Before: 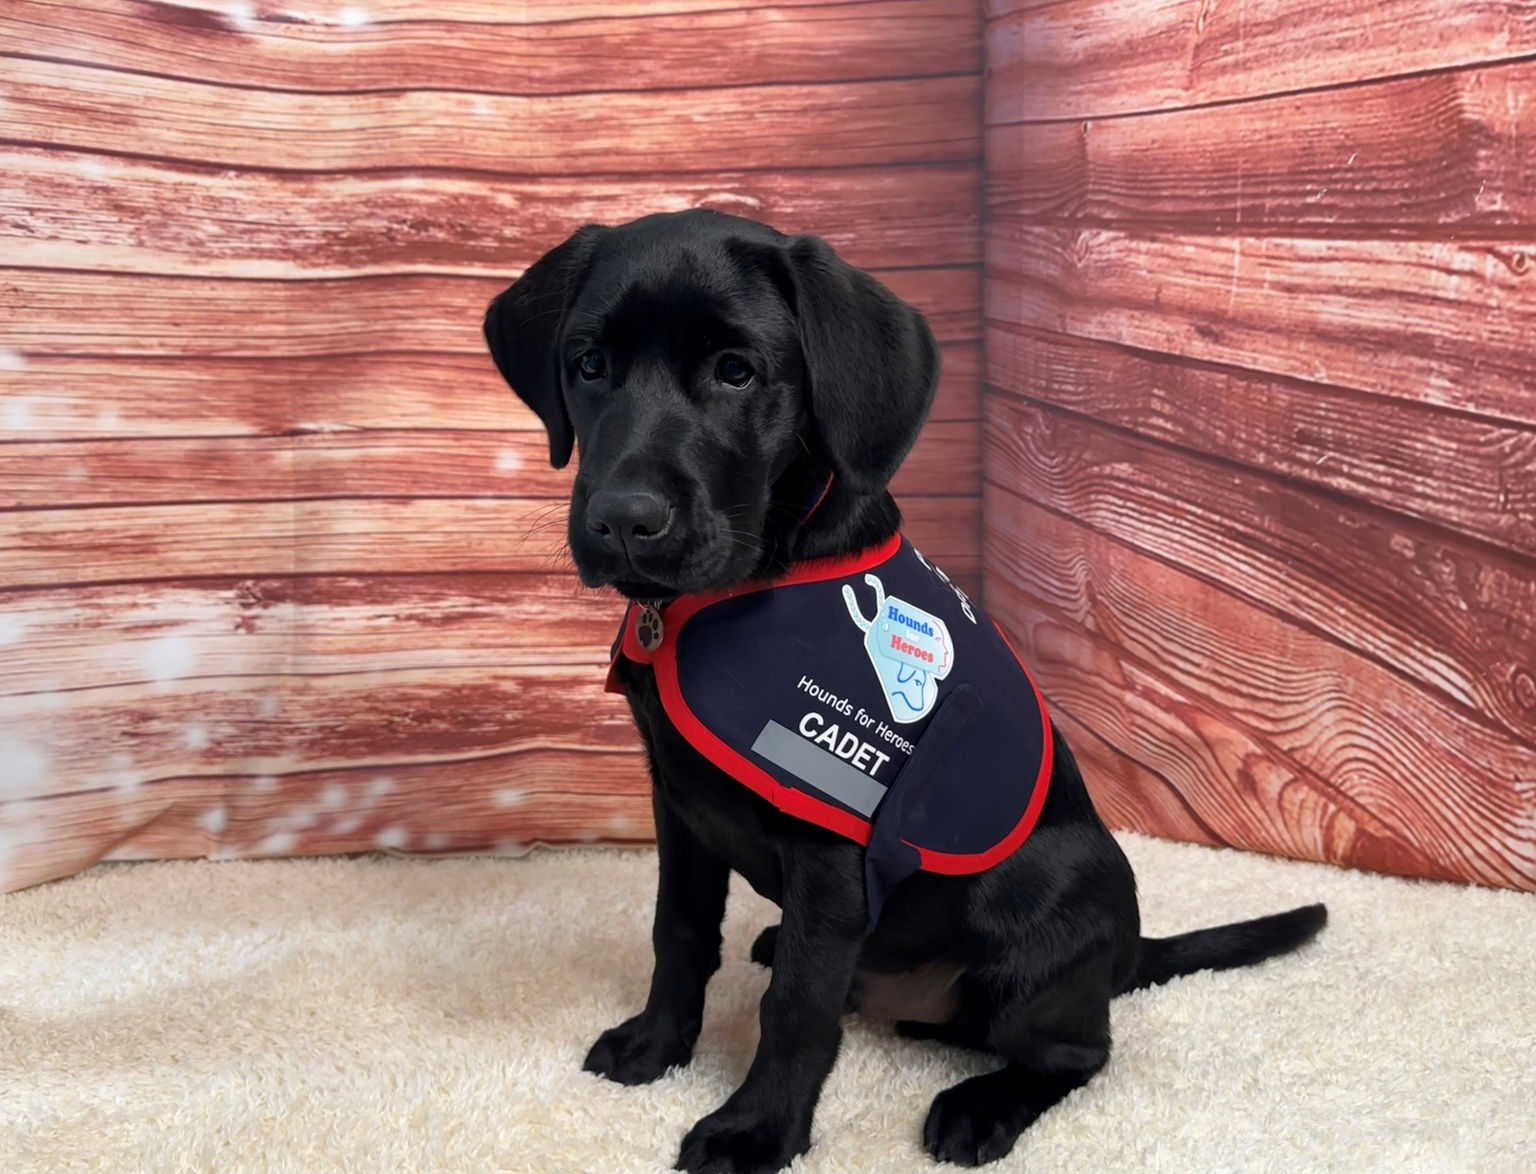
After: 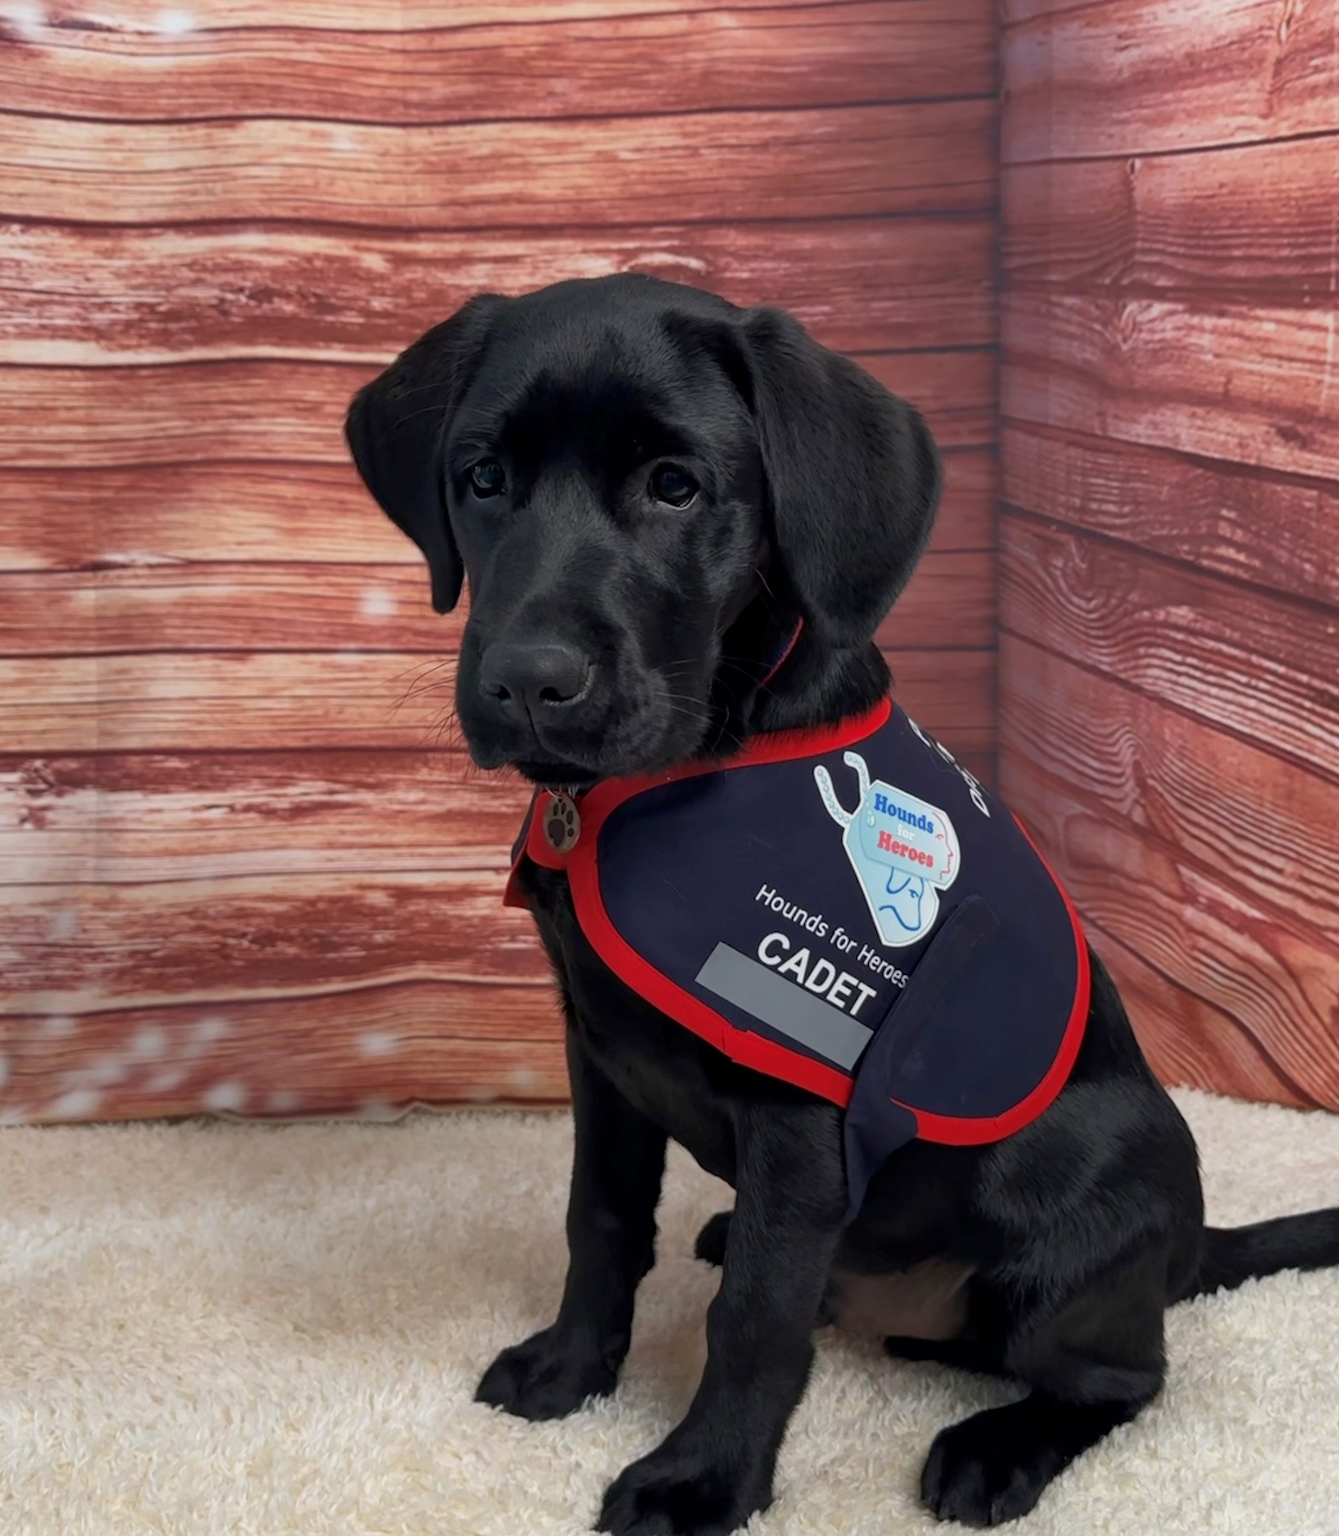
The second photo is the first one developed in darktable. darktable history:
crop and rotate: left 14.339%, right 18.99%
tone equalizer: -8 EV 0.269 EV, -7 EV 0.451 EV, -6 EV 0.384 EV, -5 EV 0.242 EV, -3 EV -0.242 EV, -2 EV -0.442 EV, -1 EV -0.405 EV, +0 EV -0.226 EV, mask exposure compensation -0.503 EV
